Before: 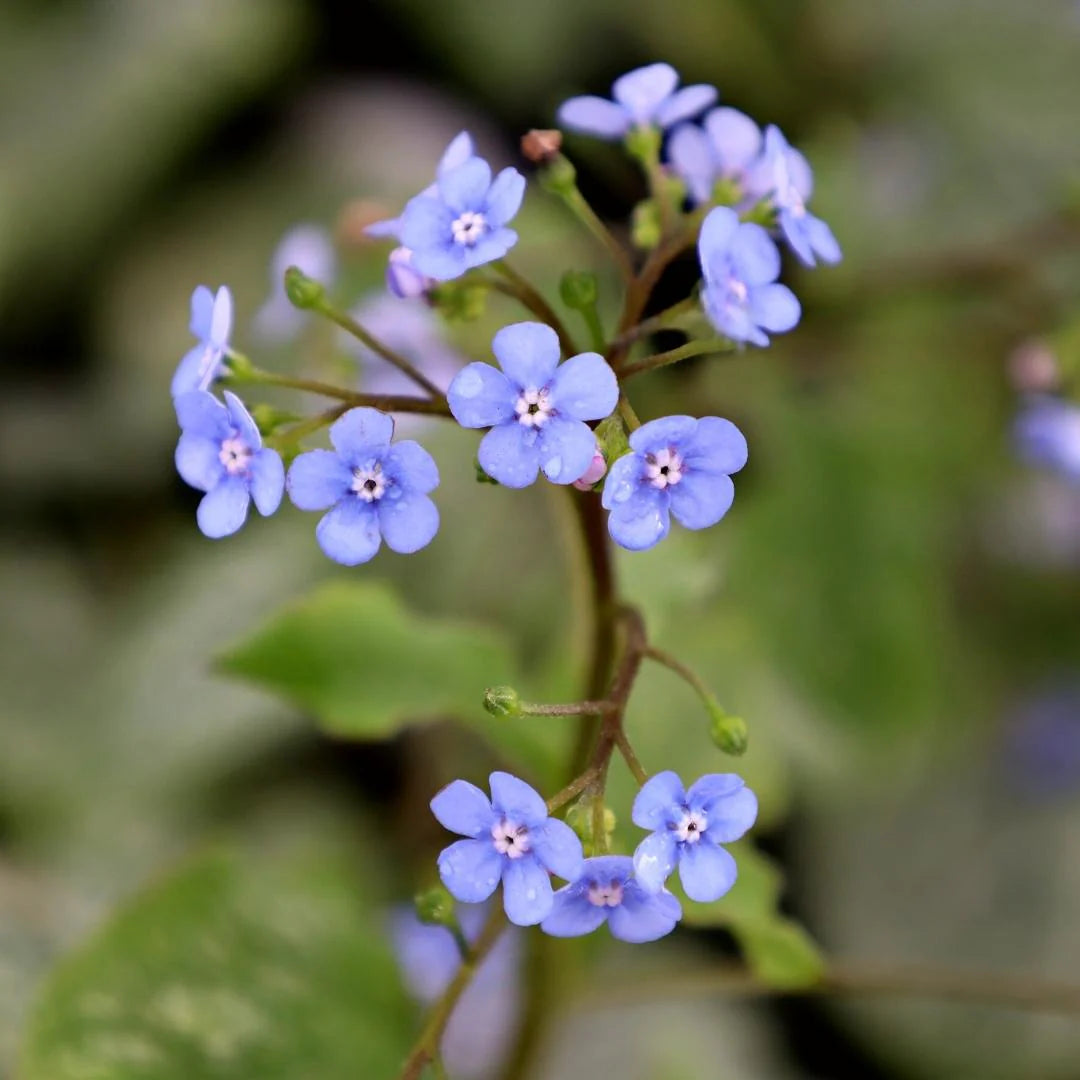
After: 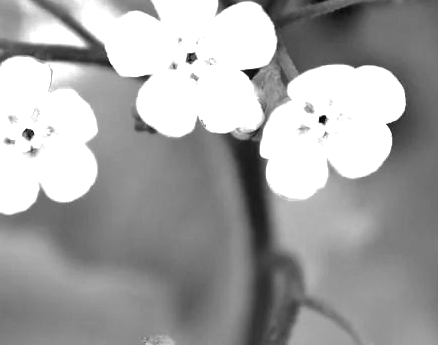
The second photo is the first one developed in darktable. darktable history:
crop: left 31.71%, top 32.502%, right 27.677%, bottom 35.508%
color zones: curves: ch0 [(0, 0.613) (0.01, 0.613) (0.245, 0.448) (0.498, 0.529) (0.642, 0.665) (0.879, 0.777) (0.99, 0.613)]; ch1 [(0, 0) (0.143, 0) (0.286, 0) (0.429, 0) (0.571, 0) (0.714, 0) (0.857, 0)]
exposure: exposure 0.605 EV, compensate highlight preservation false
